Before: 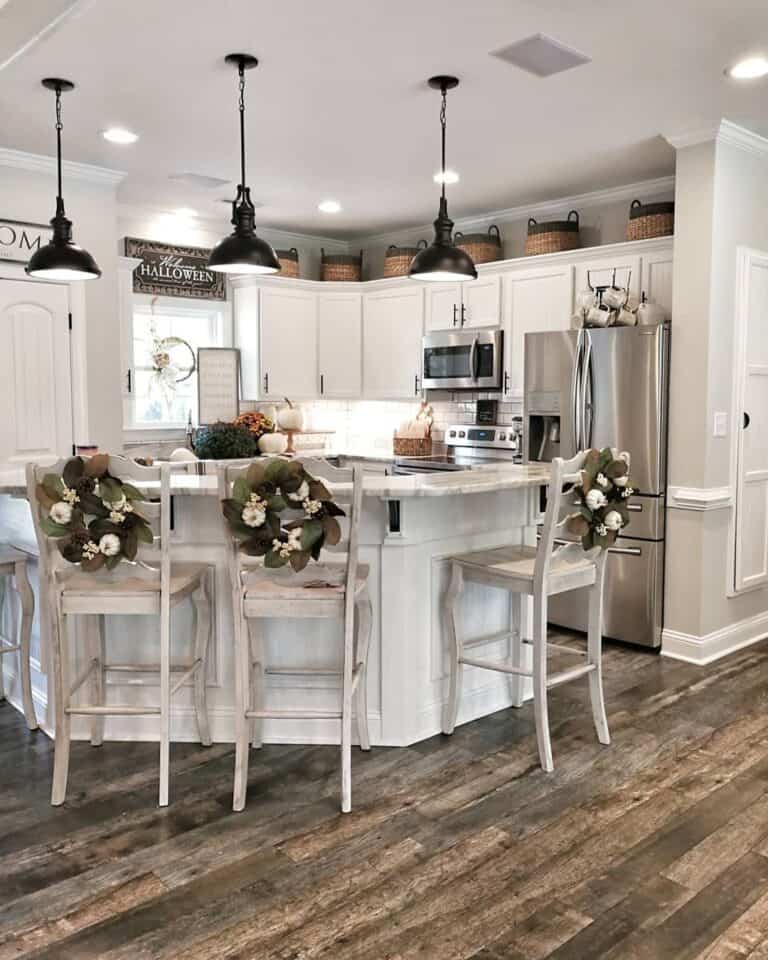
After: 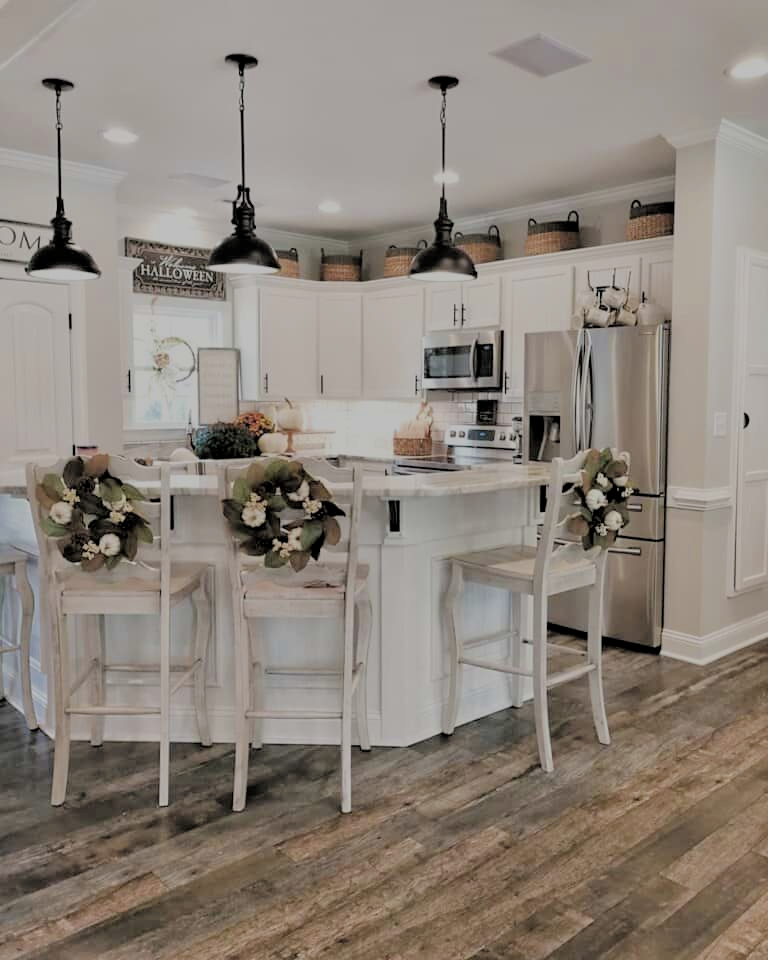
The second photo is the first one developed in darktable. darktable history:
color zones: curves: ch1 [(0.077, 0.436) (0.25, 0.5) (0.75, 0.5)]
filmic rgb: middle gray luminance 3.3%, black relative exposure -5.98 EV, white relative exposure 6.37 EV, dynamic range scaling 21.9%, target black luminance 0%, hardness 2.28, latitude 46.36%, contrast 0.79, highlights saturation mix 98.79%, shadows ↔ highlights balance 0.028%
